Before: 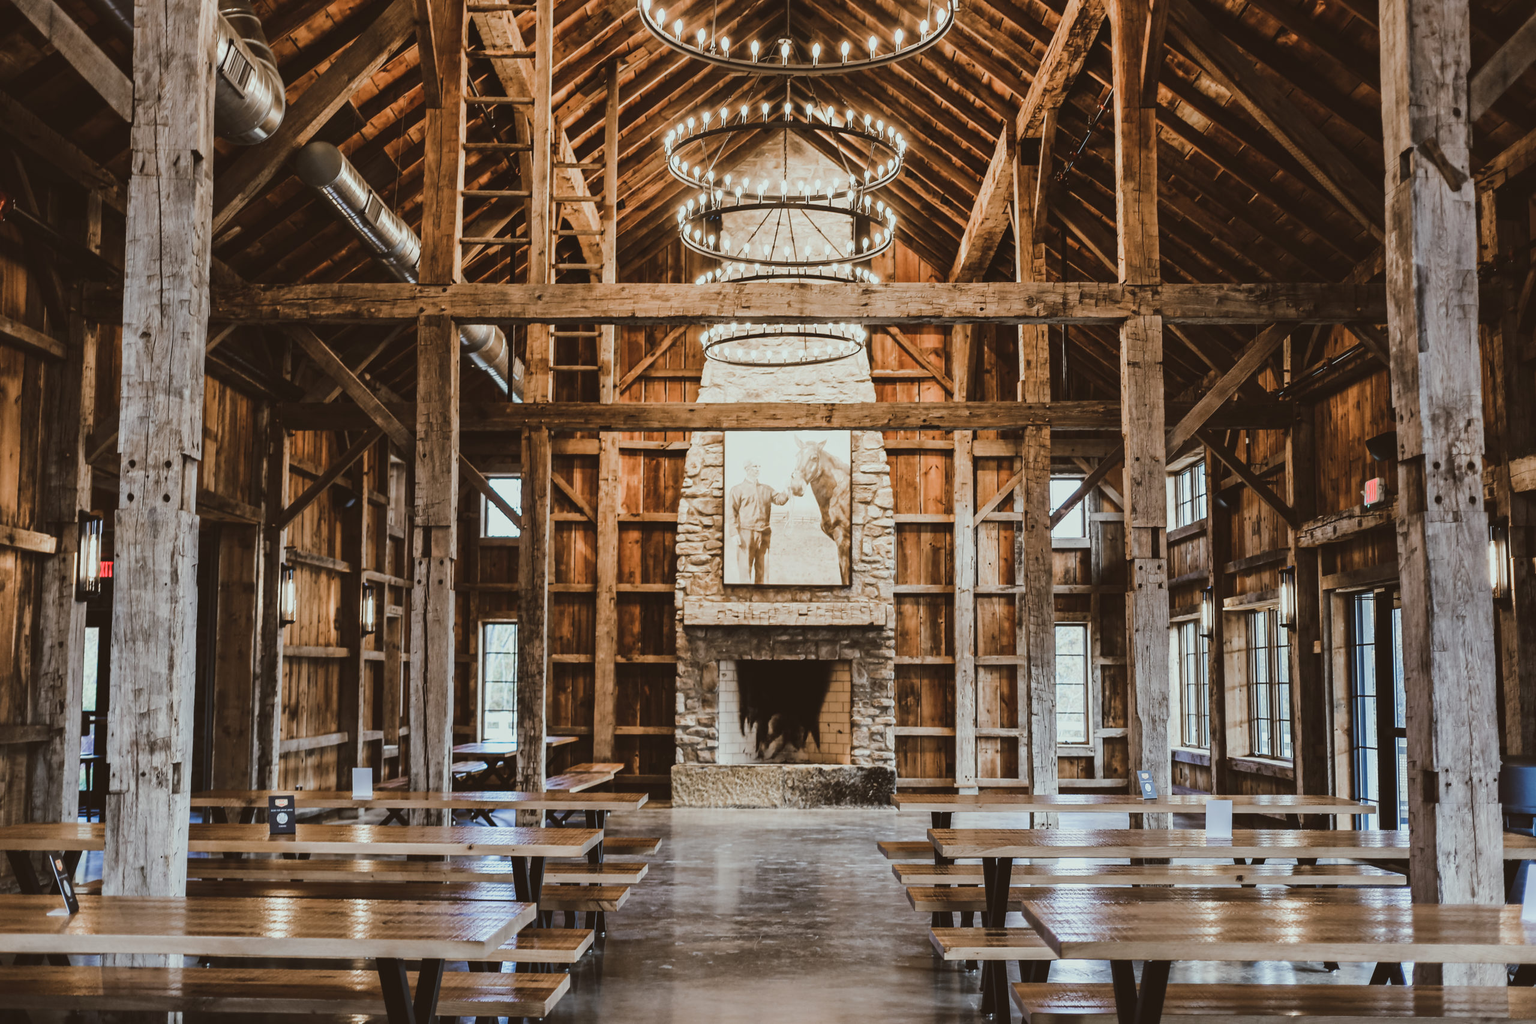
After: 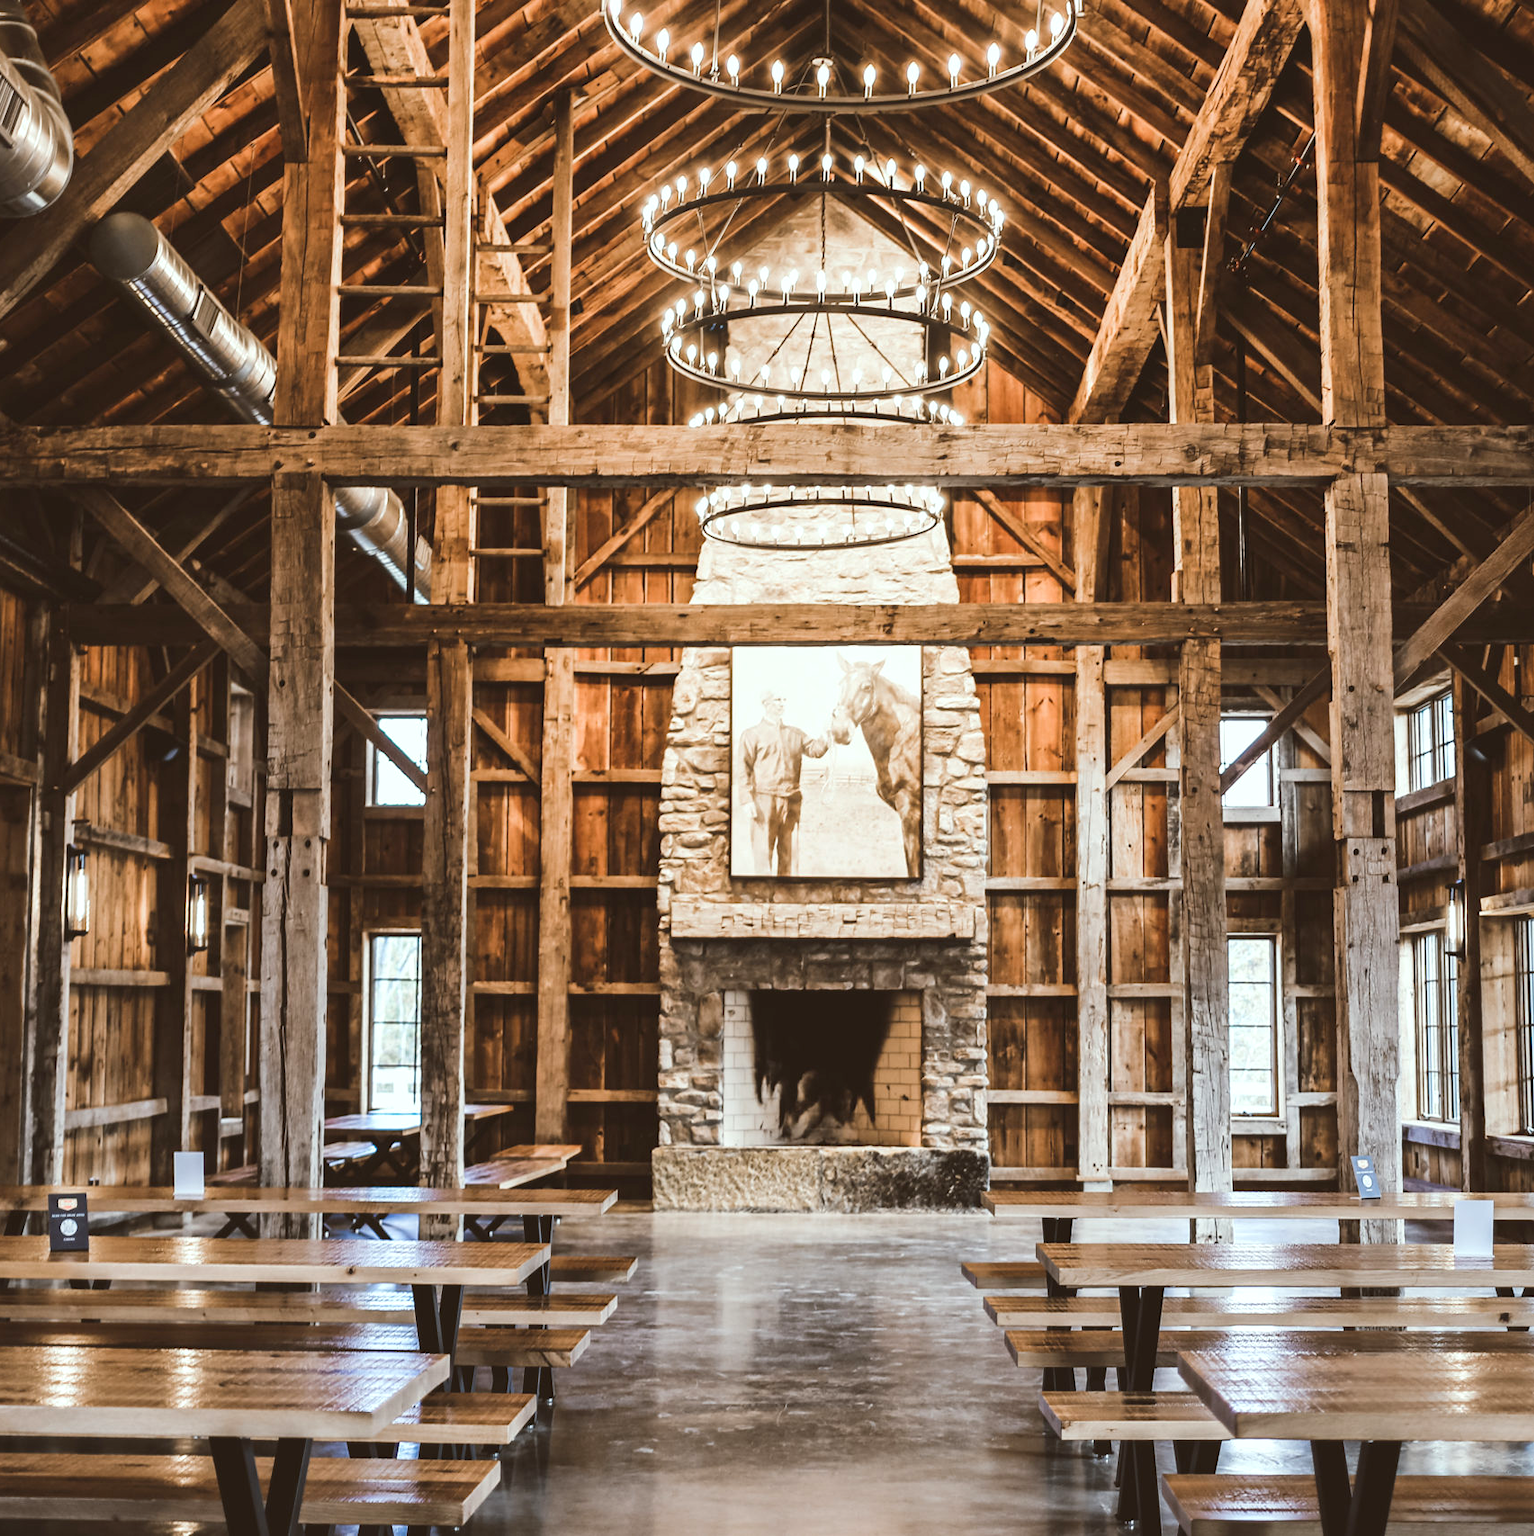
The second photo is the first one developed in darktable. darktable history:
crop and rotate: left 15.404%, right 17.972%
exposure: black level correction 0.001, exposure 0.499 EV, compensate highlight preservation false
